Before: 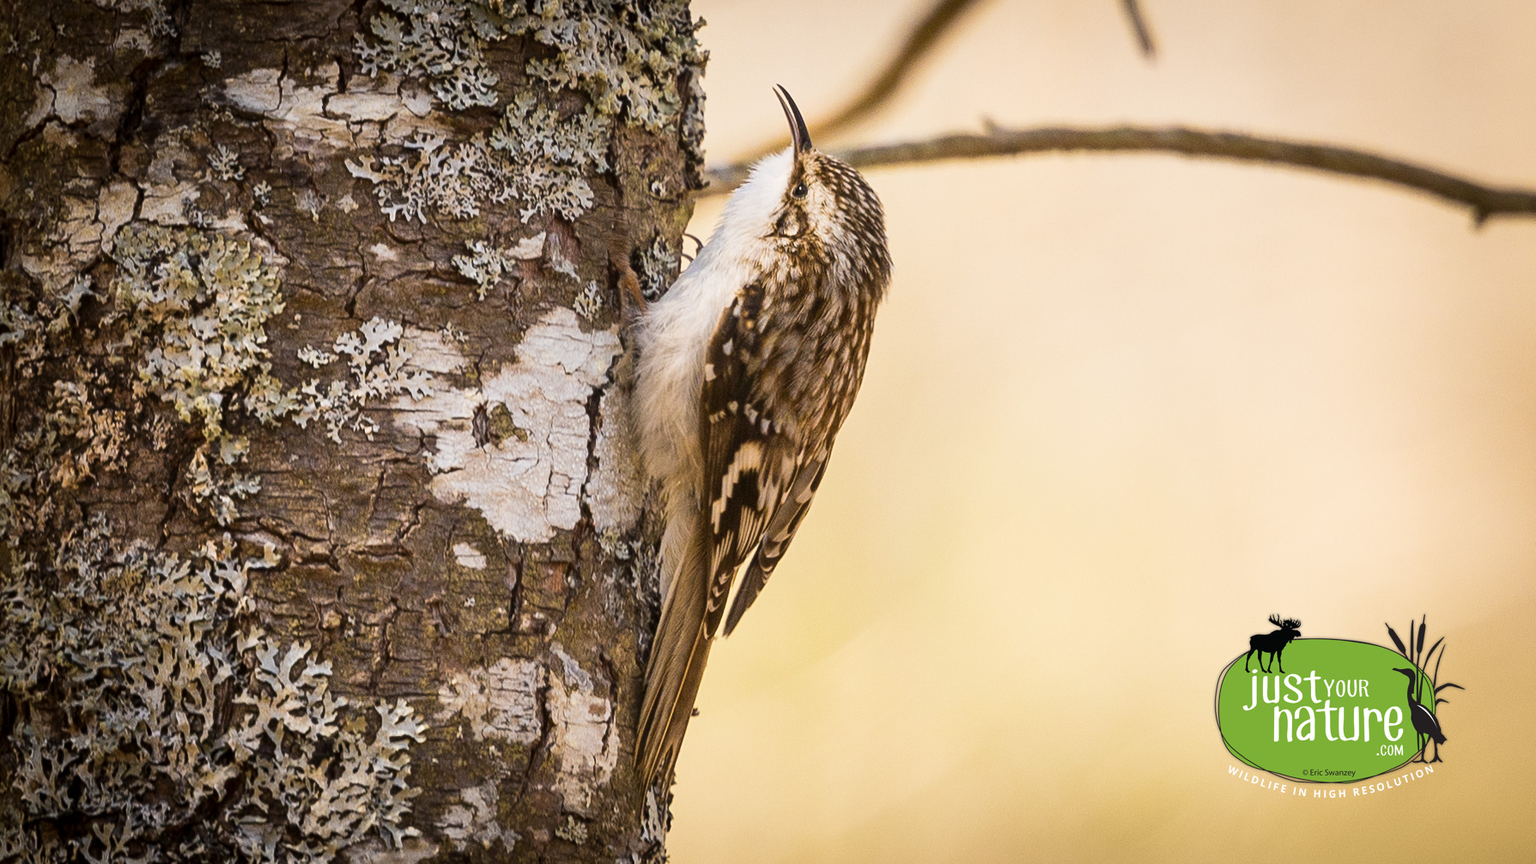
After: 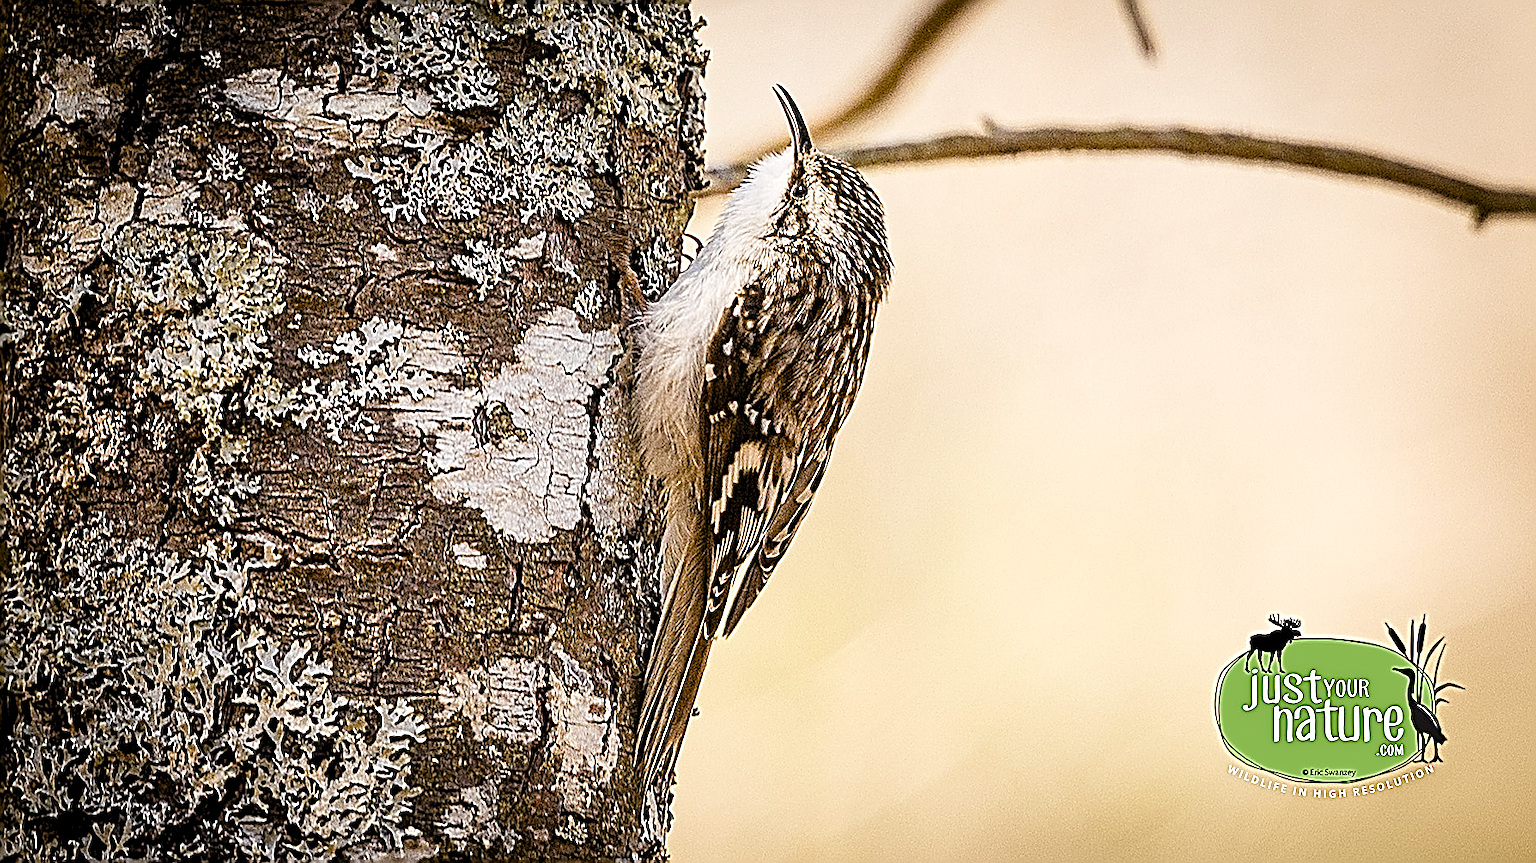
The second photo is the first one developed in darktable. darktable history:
color balance rgb: perceptual saturation grading › global saturation 20%, perceptual saturation grading › highlights -50.349%, perceptual saturation grading › shadows 30.75%
levels: levels [0.073, 0.497, 0.972]
contrast equalizer: y [[0.5, 0.5, 0.5, 0.539, 0.64, 0.611], [0.5 ×6], [0.5 ×6], [0 ×6], [0 ×6]]
sharpen: amount 1.998
